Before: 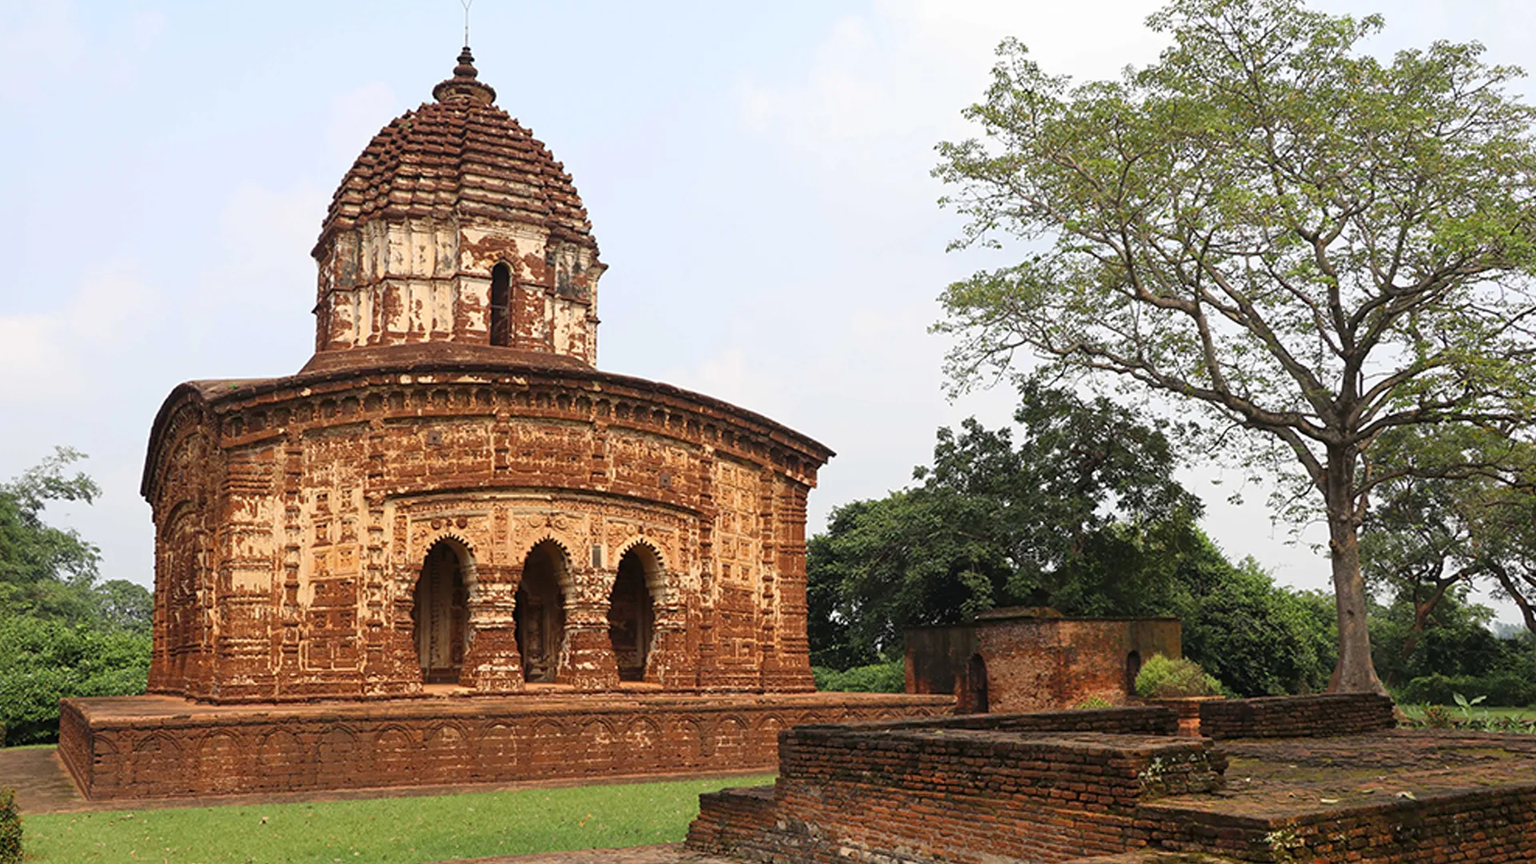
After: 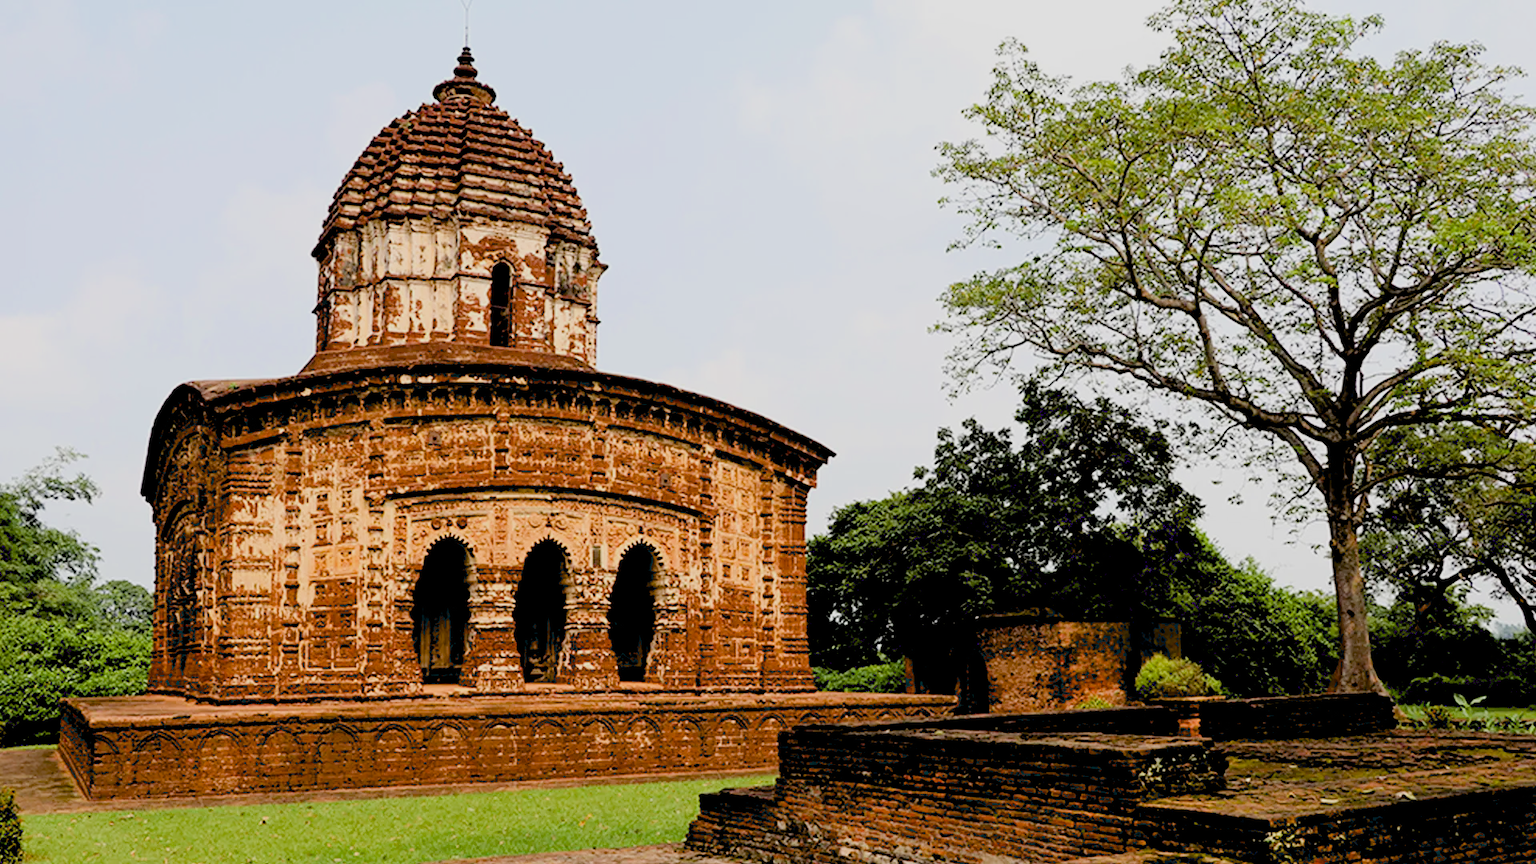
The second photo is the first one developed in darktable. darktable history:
filmic rgb: black relative exposure -8.54 EV, white relative exposure 5.52 EV, hardness 3.39, contrast 1.016
exposure: black level correction 0.04, exposure 0.5 EV, compensate highlight preservation false
